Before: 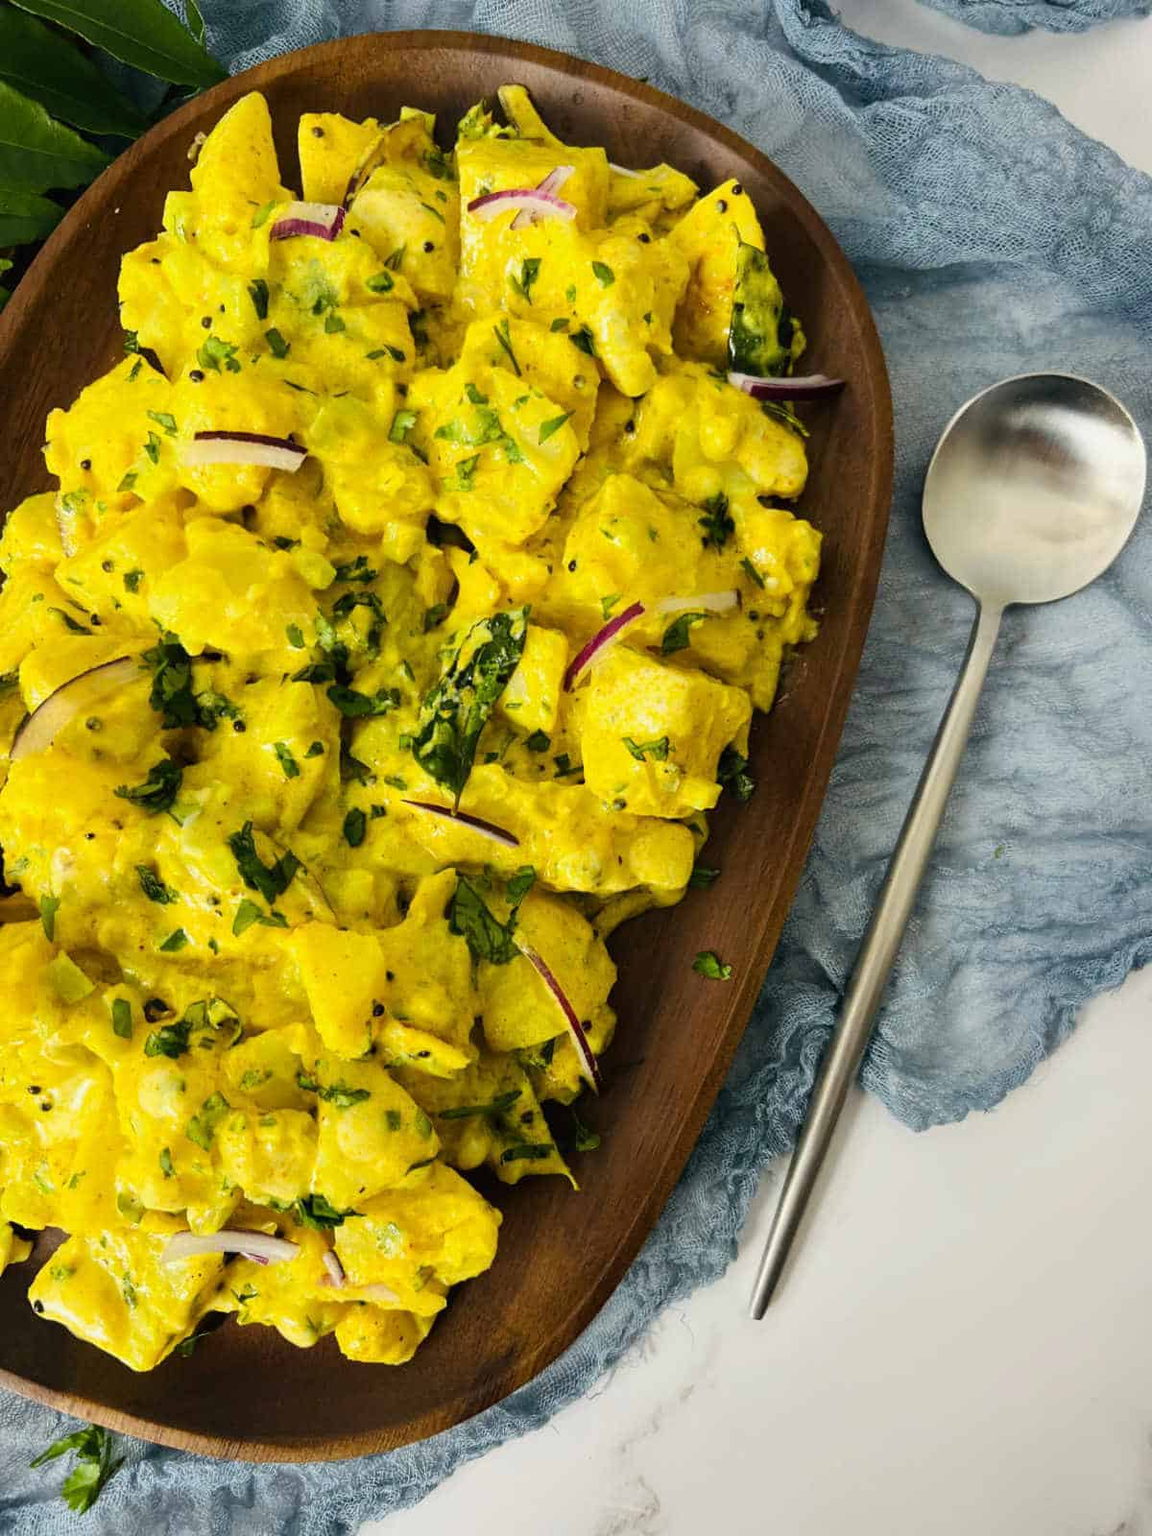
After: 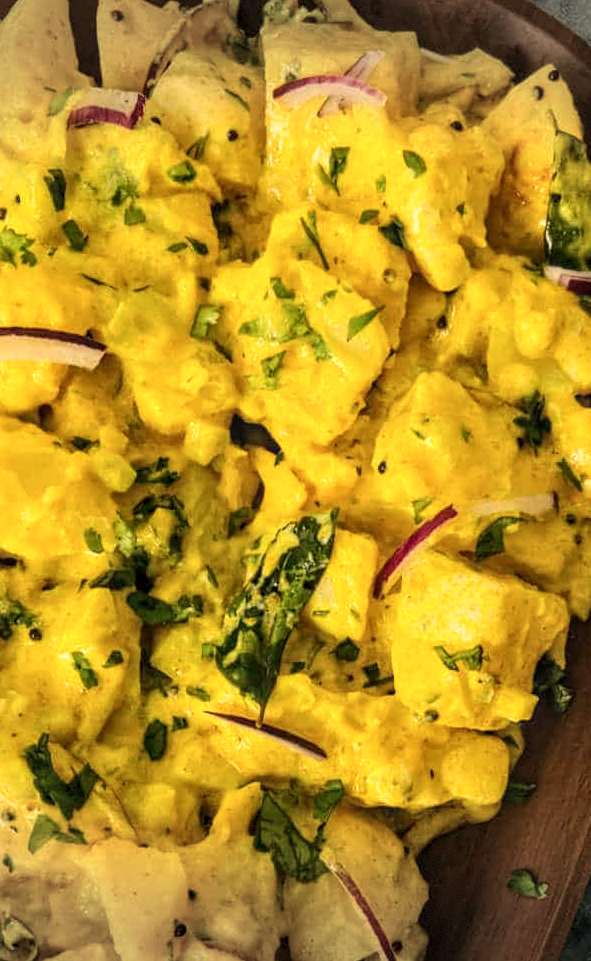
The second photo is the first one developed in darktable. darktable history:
crop: left 17.835%, top 7.675%, right 32.881%, bottom 32.213%
tone equalizer: on, module defaults
white balance: red 1.123, blue 0.83
local contrast: on, module defaults
color zones: curves: ch0 [(0, 0.613) (0.01, 0.613) (0.245, 0.448) (0.498, 0.529) (0.642, 0.665) (0.879, 0.777) (0.99, 0.613)]; ch1 [(0, 0) (0.143, 0) (0.286, 0) (0.429, 0) (0.571, 0) (0.714, 0) (0.857, 0)], mix -93.41%
vignetting: fall-off start 100%, brightness -0.406, saturation -0.3, width/height ratio 1.324, dithering 8-bit output, unbound false
